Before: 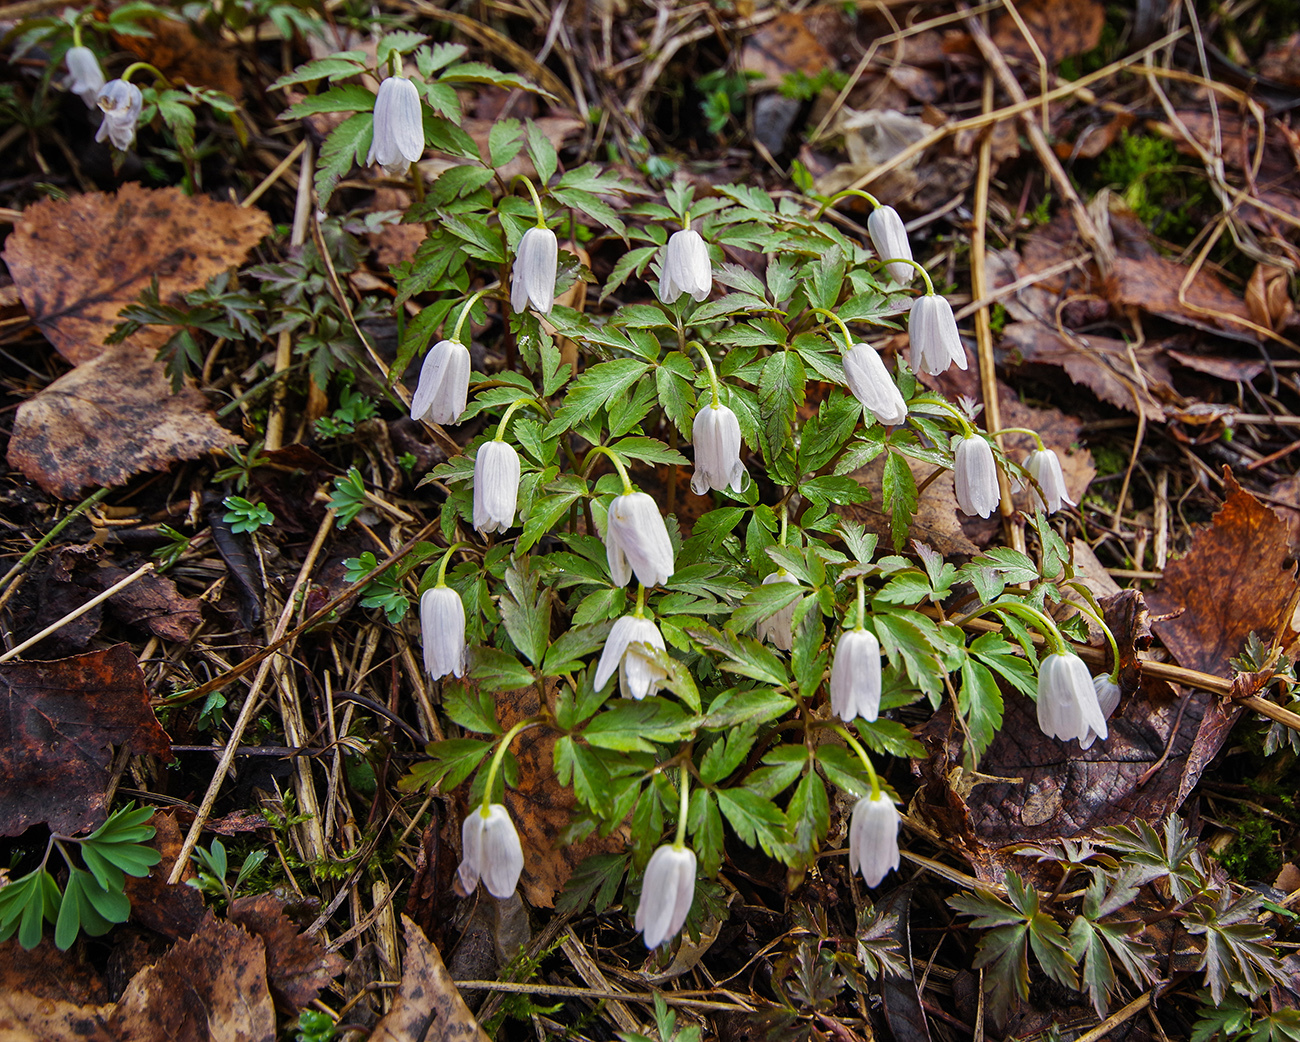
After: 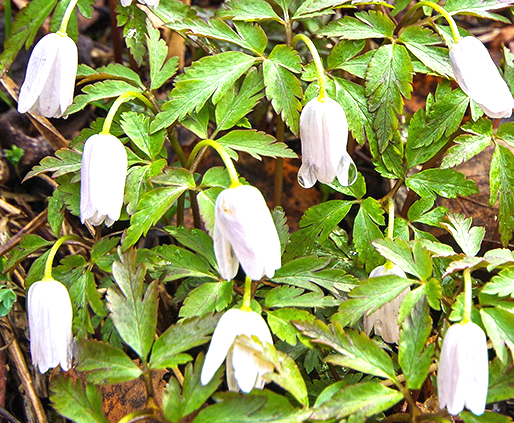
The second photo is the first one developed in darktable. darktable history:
crop: left 30.234%, top 29.533%, right 30.176%, bottom 29.793%
exposure: black level correction 0, exposure 1.097 EV, compensate exposure bias true, compensate highlight preservation false
